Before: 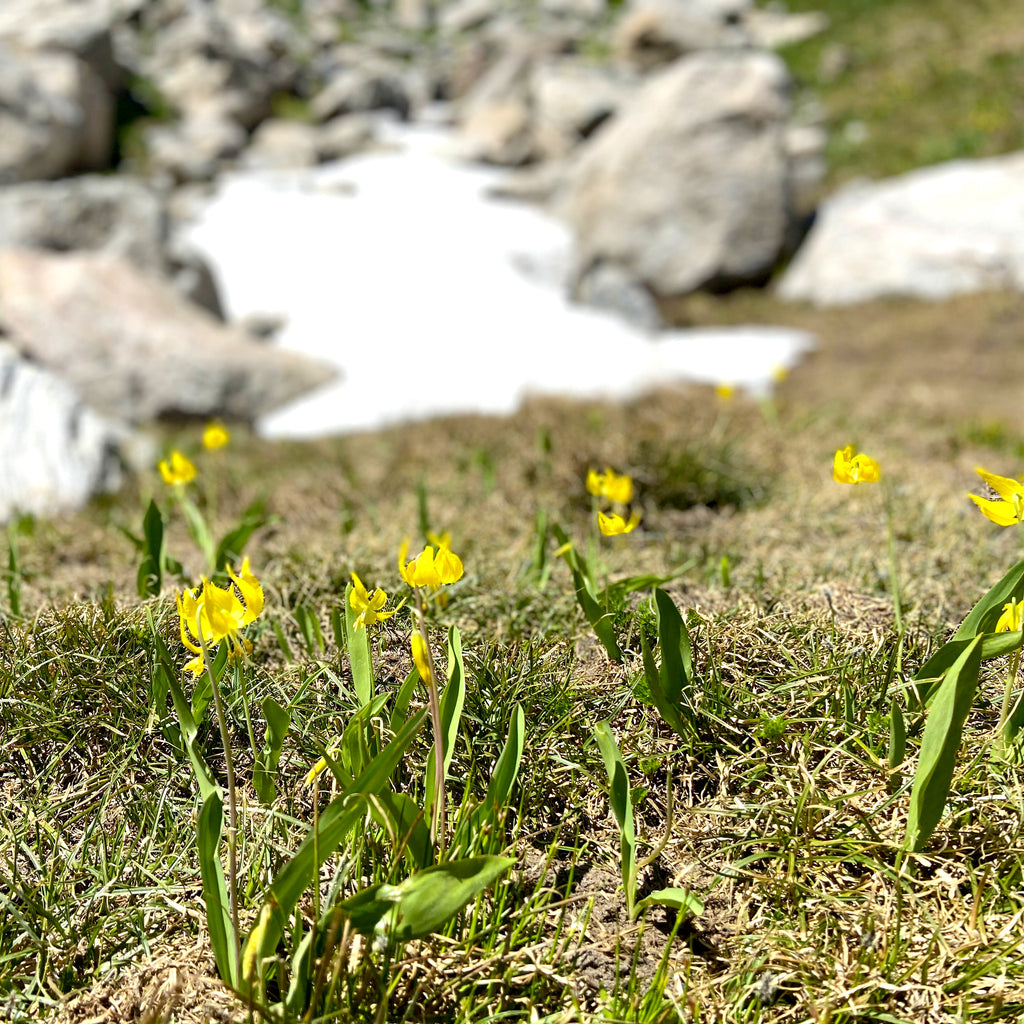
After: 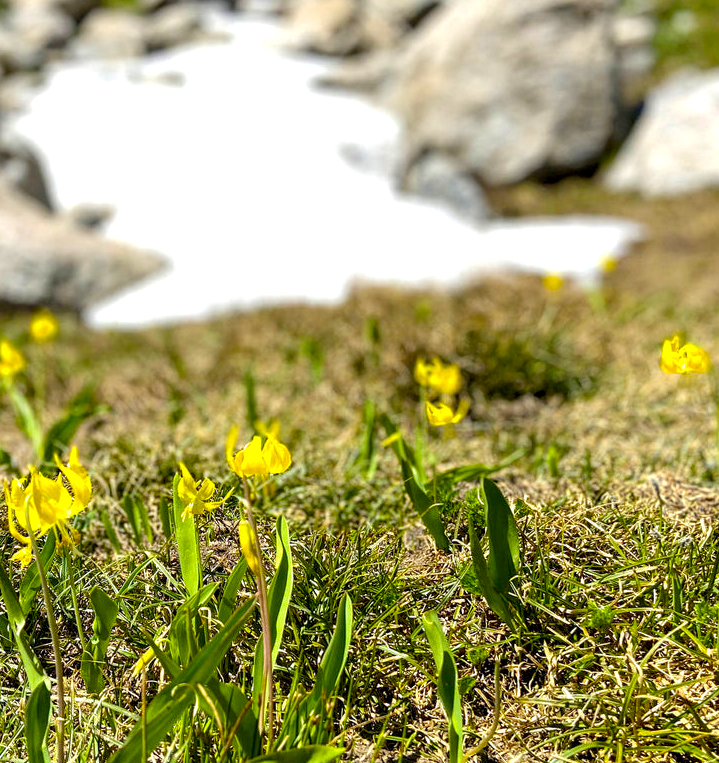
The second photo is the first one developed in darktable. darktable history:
crop and rotate: left 16.864%, top 10.837%, right 12.86%, bottom 14.586%
haze removal: compatibility mode true, adaptive false
local contrast: highlights 92%, shadows 86%, detail 160%, midtone range 0.2
color balance rgb: perceptual saturation grading › global saturation 25.902%, global vibrance 20%
